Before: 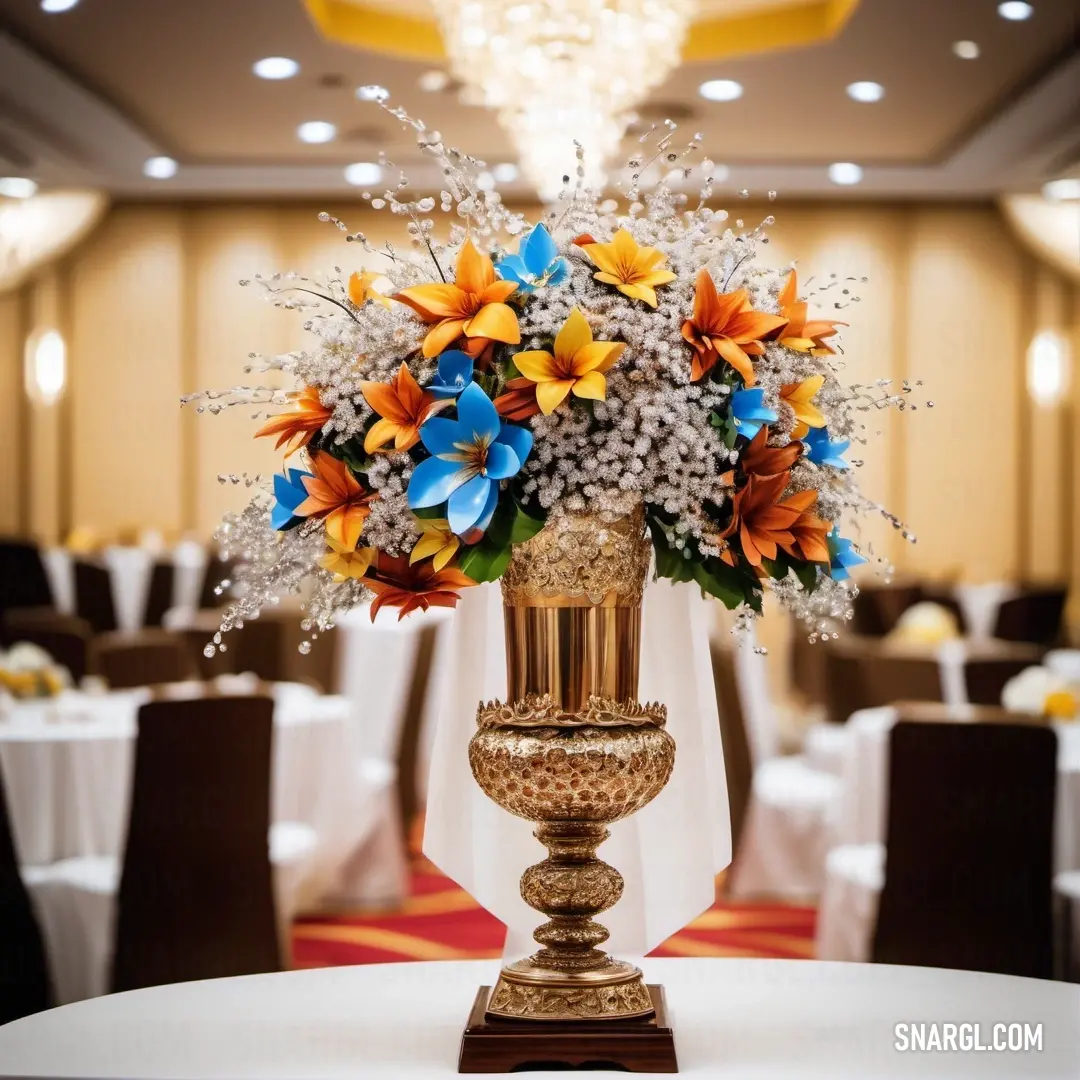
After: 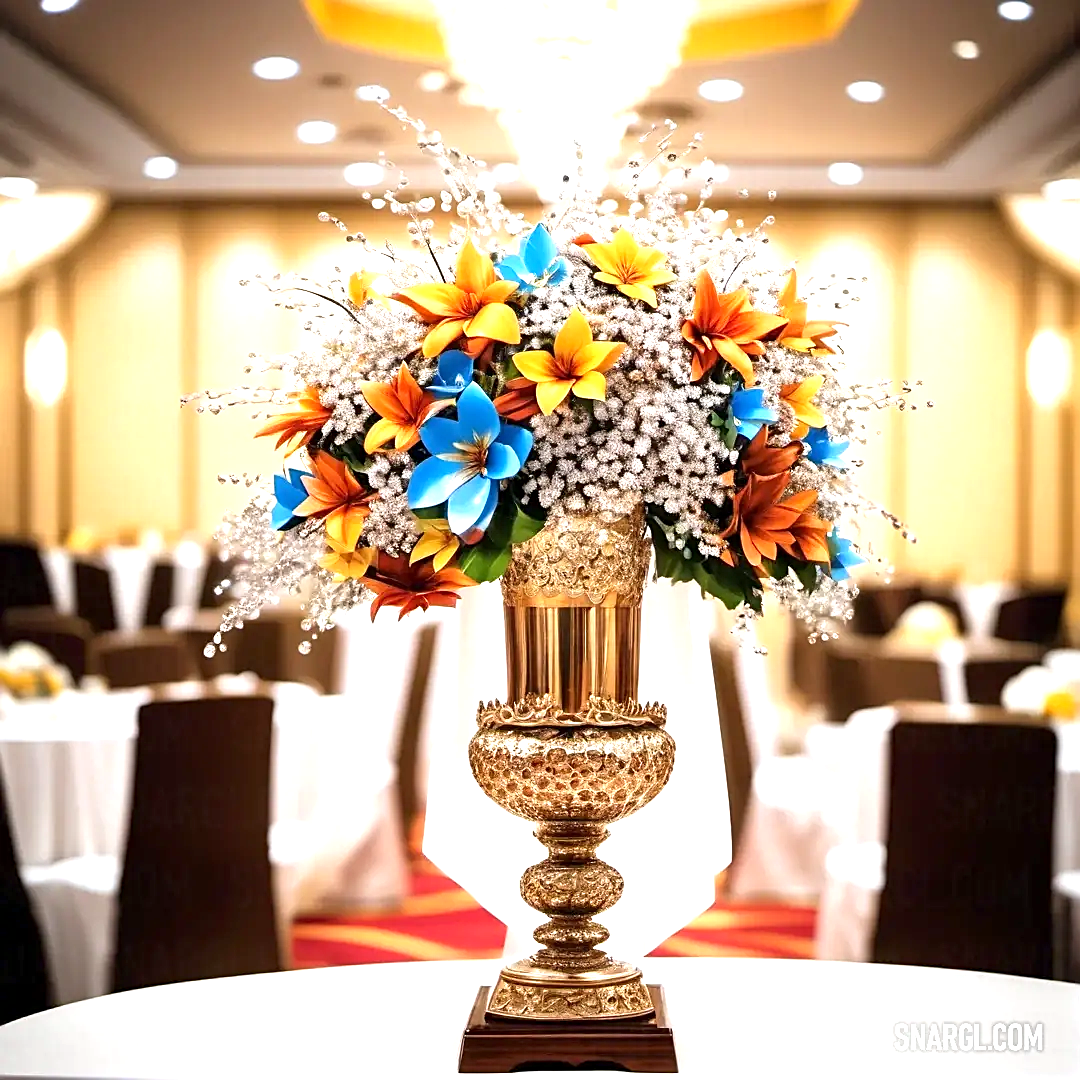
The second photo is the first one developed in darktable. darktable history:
exposure: black level correction 0.001, exposure 0.955 EV, compensate exposure bias true, compensate highlight preservation false
sharpen: on, module defaults
